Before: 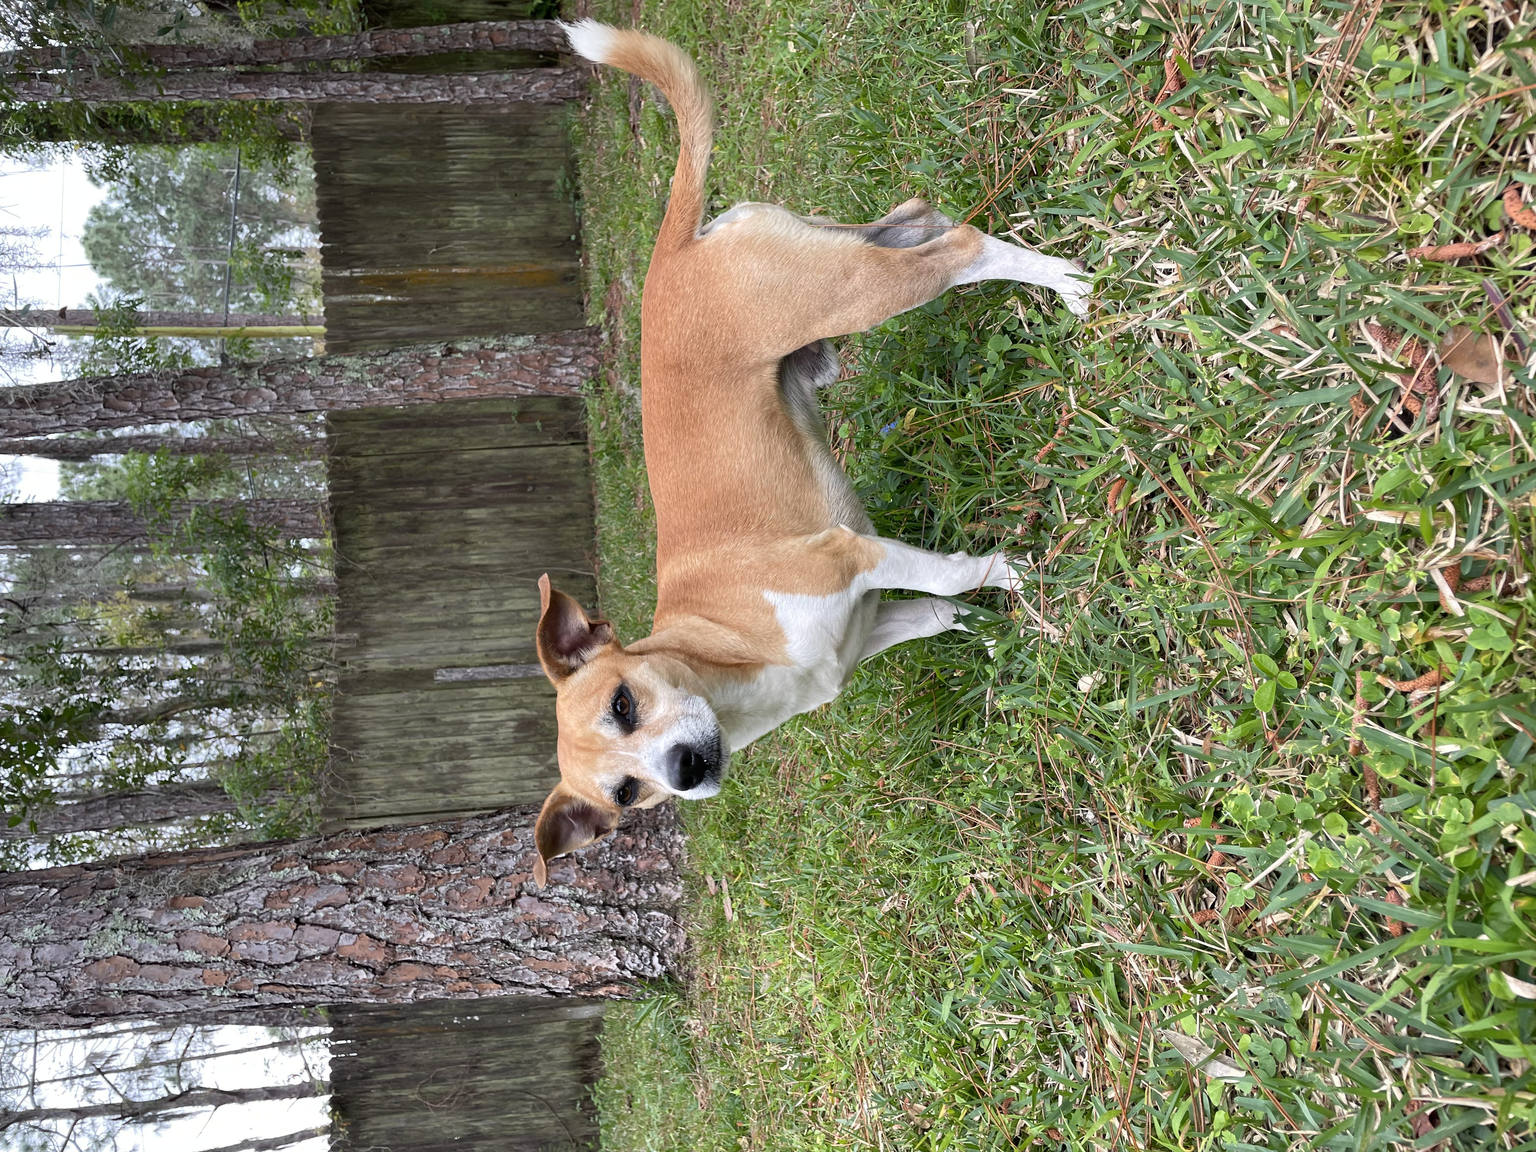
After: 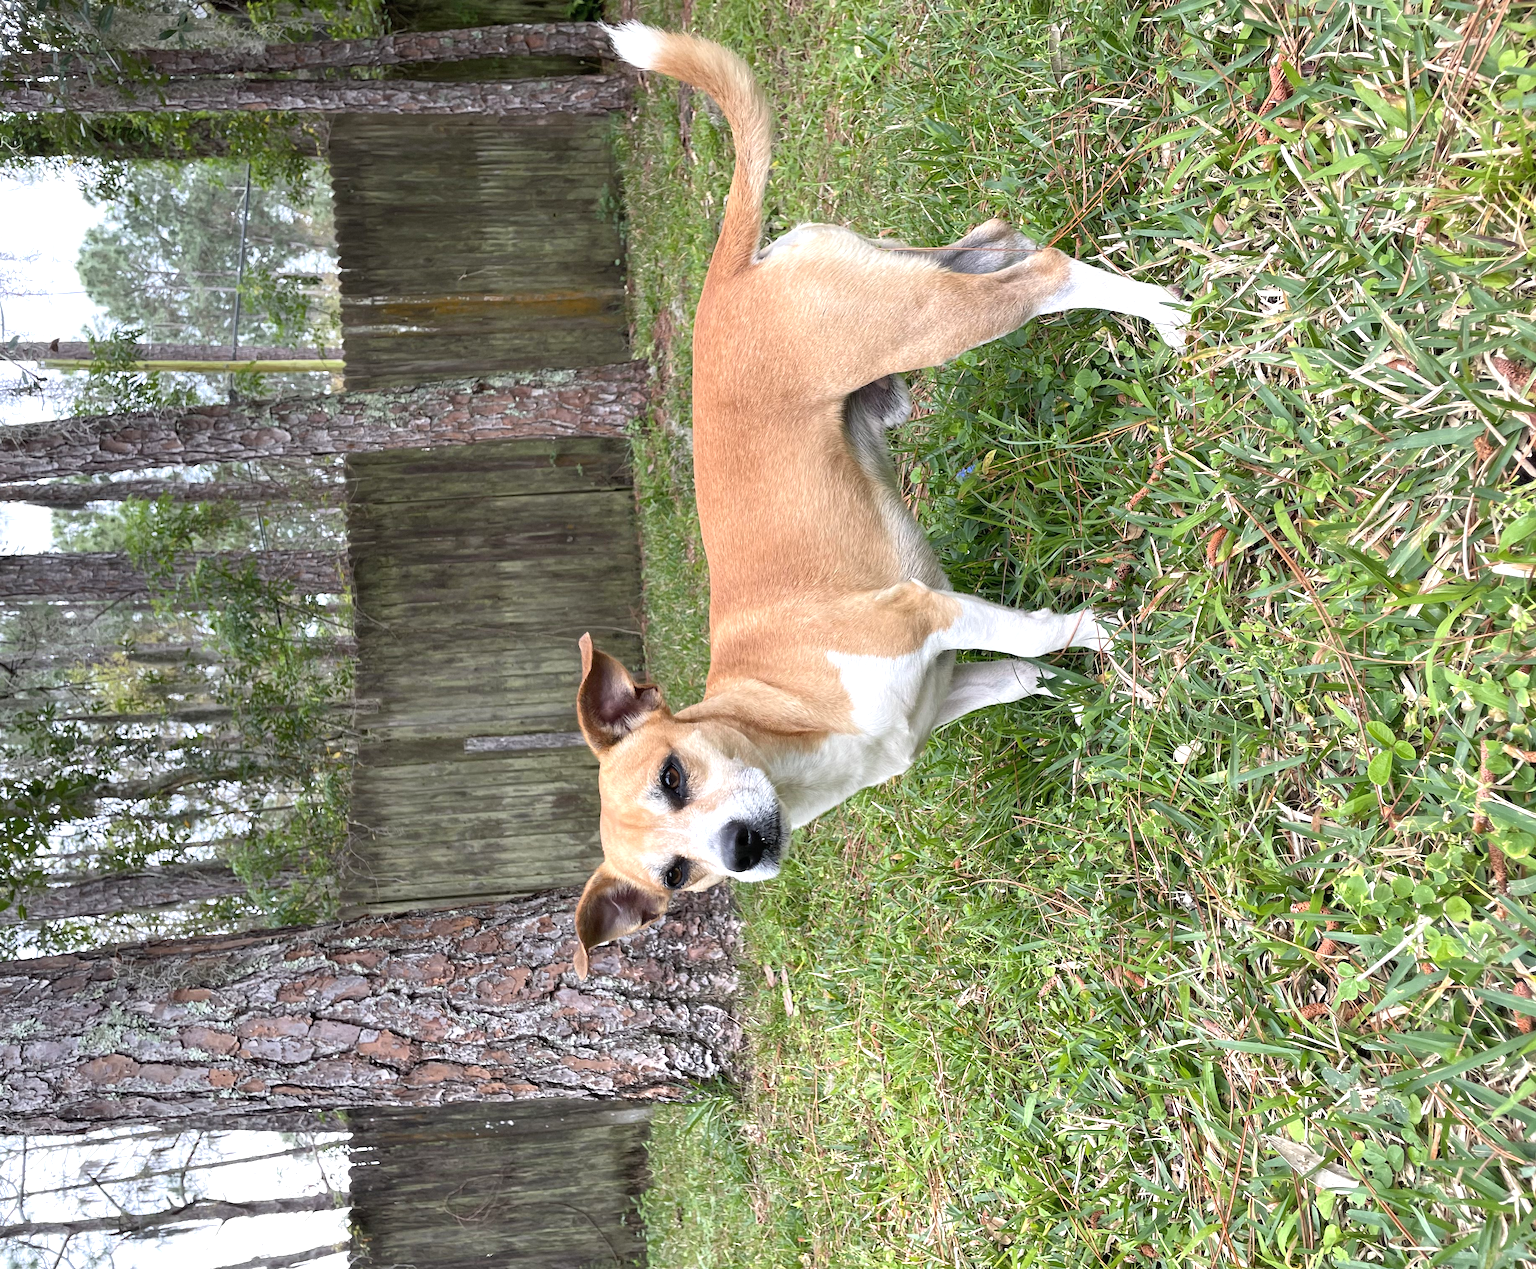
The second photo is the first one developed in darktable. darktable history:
crop and rotate: left 0.883%, right 8.398%
color correction: highlights a* 0.077, highlights b* -0.481
exposure: black level correction 0, exposure 0.5 EV, compensate highlight preservation false
